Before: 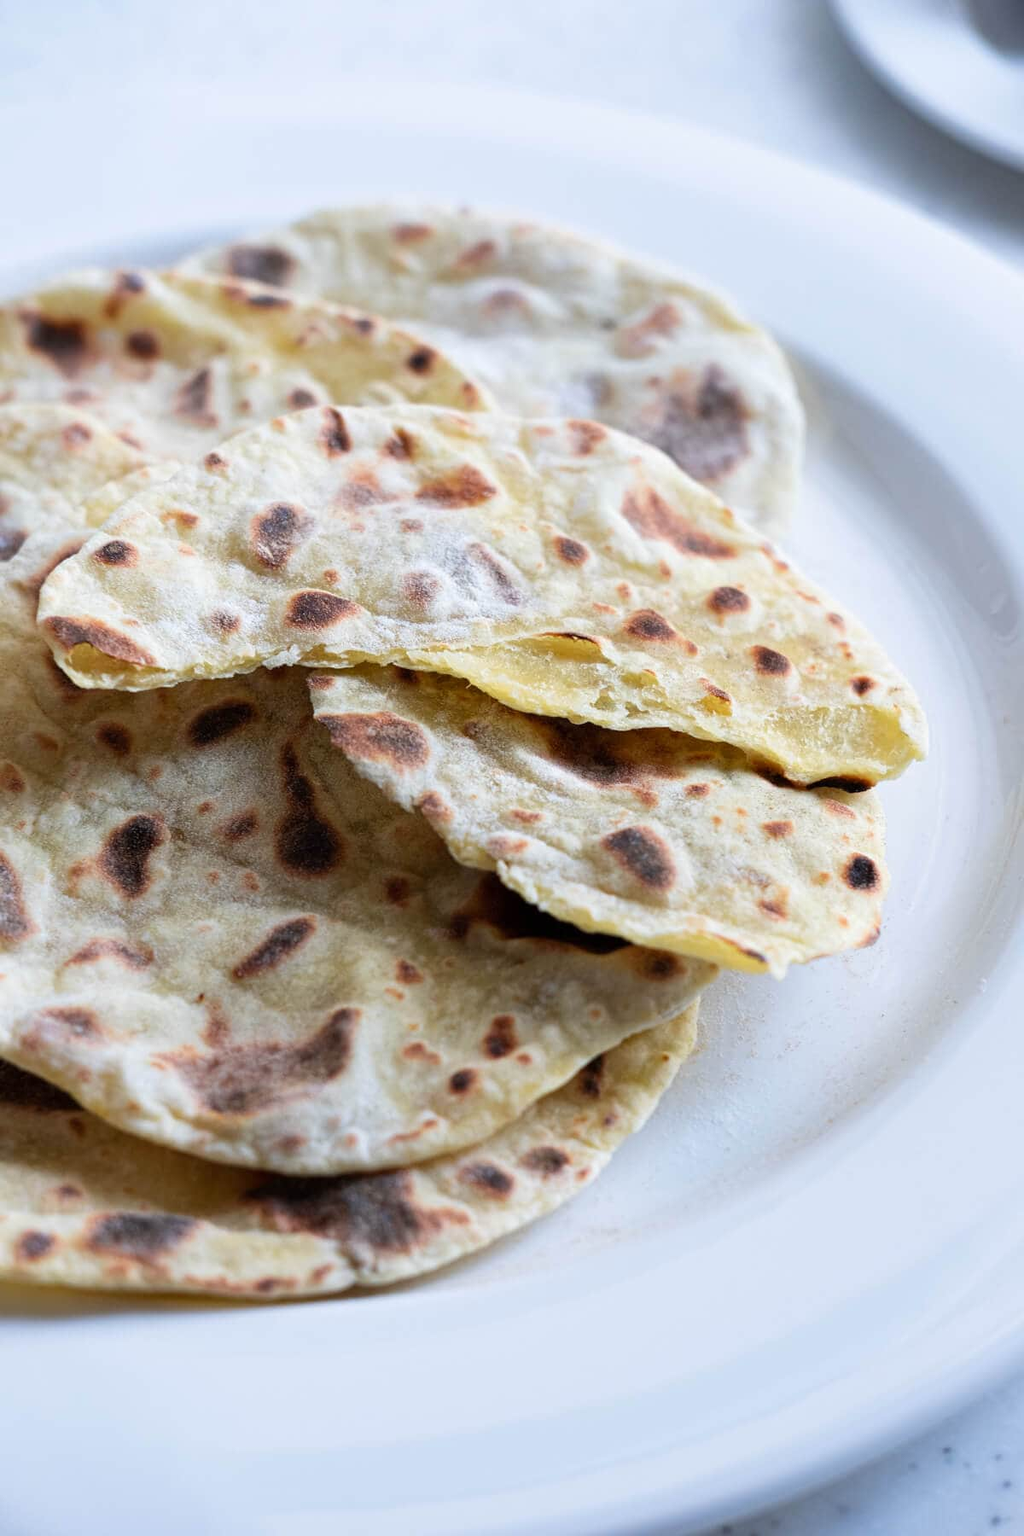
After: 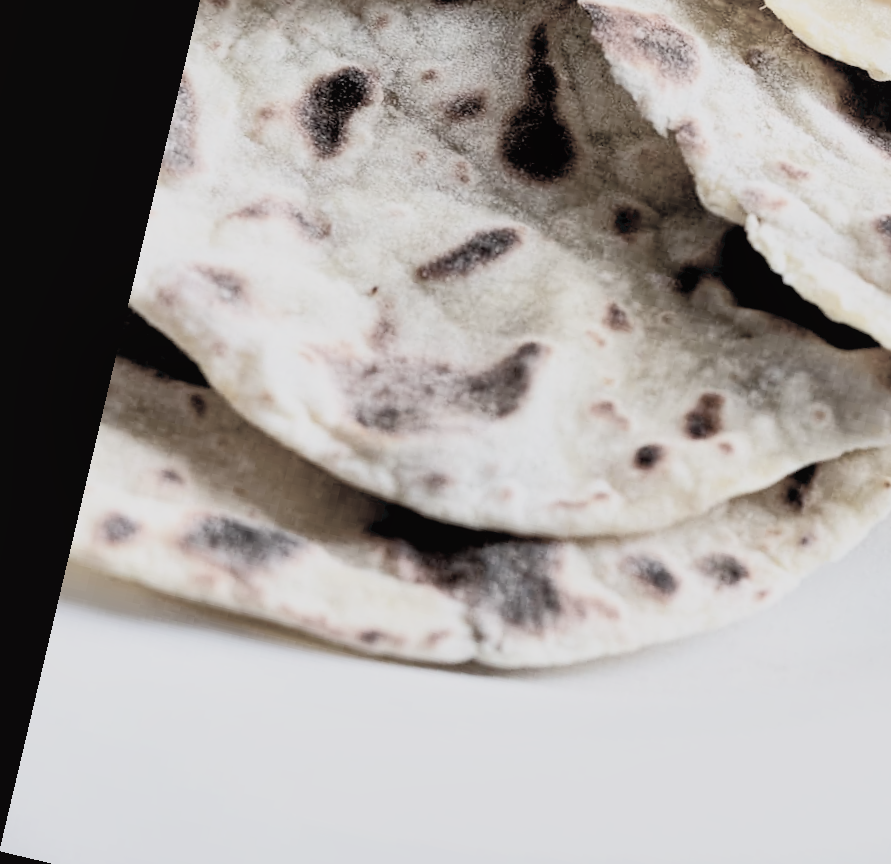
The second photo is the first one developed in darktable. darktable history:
shadows and highlights: radius 121.13, shadows 21.4, white point adjustment -9.72, highlights -14.39, soften with gaussian
local contrast: mode bilateral grid, contrast 20, coarseness 50, detail 120%, midtone range 0.2
color correction: saturation 0.3
tone curve: curves: ch0 [(0.003, 0.029) (0.188, 0.252) (0.46, 0.56) (0.608, 0.748) (0.871, 0.955) (1, 1)]; ch1 [(0, 0) (0.35, 0.356) (0.45, 0.453) (0.508, 0.515) (0.618, 0.634) (1, 1)]; ch2 [(0, 0) (0.456, 0.469) (0.5, 0.5) (0.634, 0.625) (1, 1)], color space Lab, independent channels, preserve colors none
filmic rgb: black relative exposure -7.65 EV, white relative exposure 4.56 EV, hardness 3.61
exposure: black level correction 0.008, exposure 0.979 EV, compensate highlight preservation false
crop: top 44.483%, right 43.593%, bottom 12.892%
rotate and perspective: rotation 13.27°, automatic cropping off
